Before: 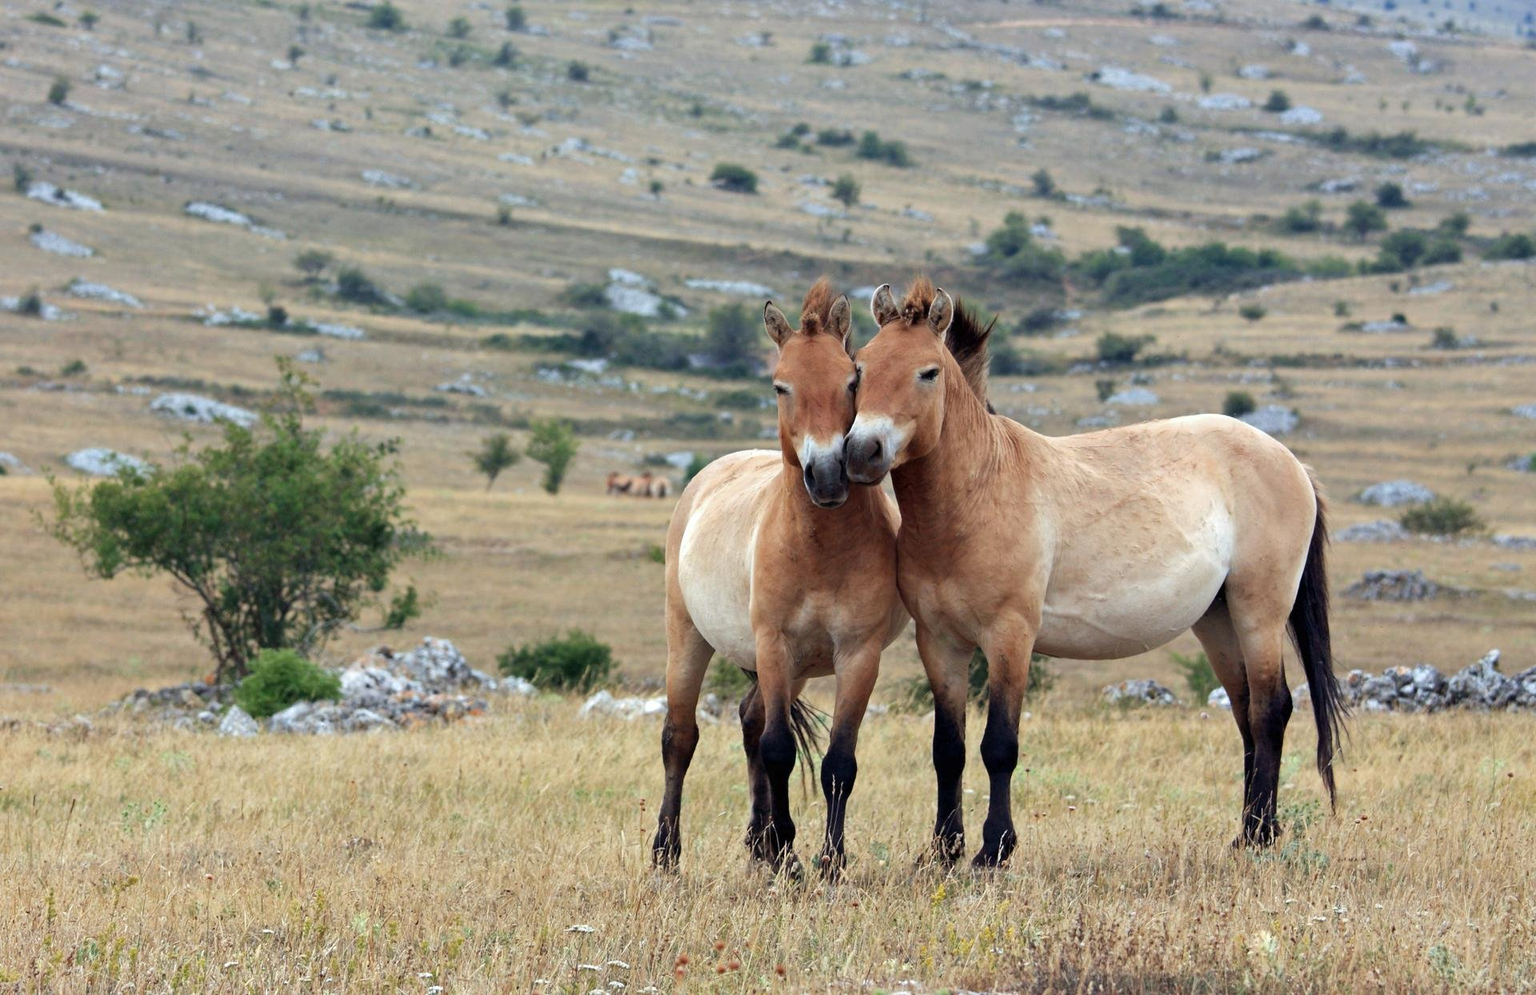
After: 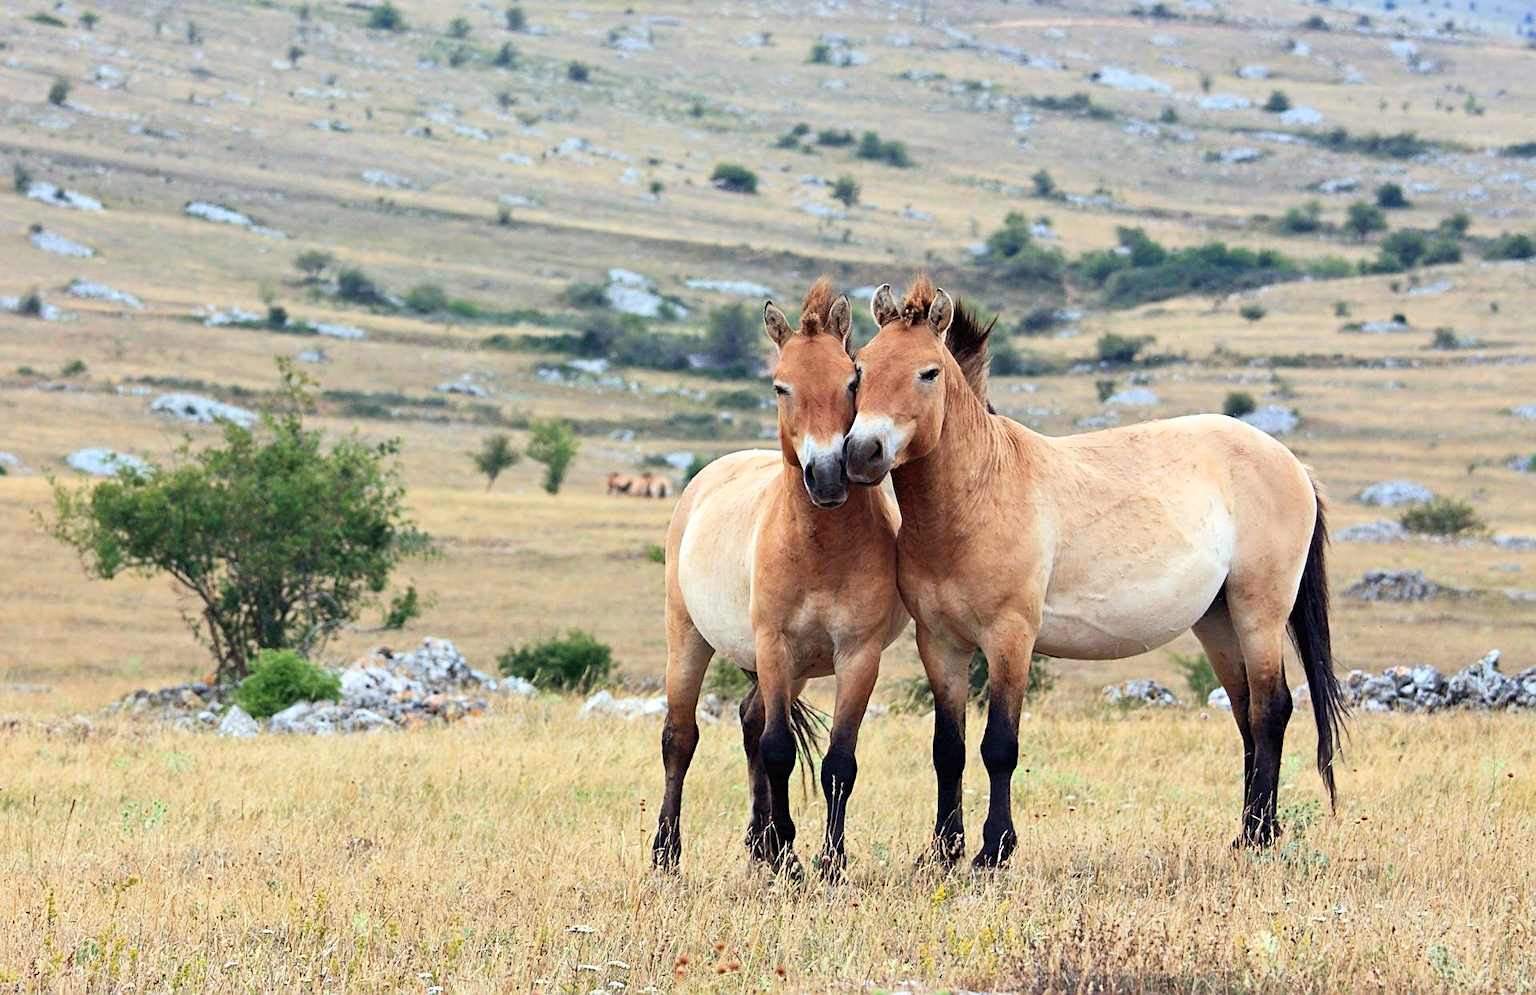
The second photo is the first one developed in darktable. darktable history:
sharpen: on, module defaults
contrast brightness saturation: contrast 0.204, brightness 0.158, saturation 0.224
